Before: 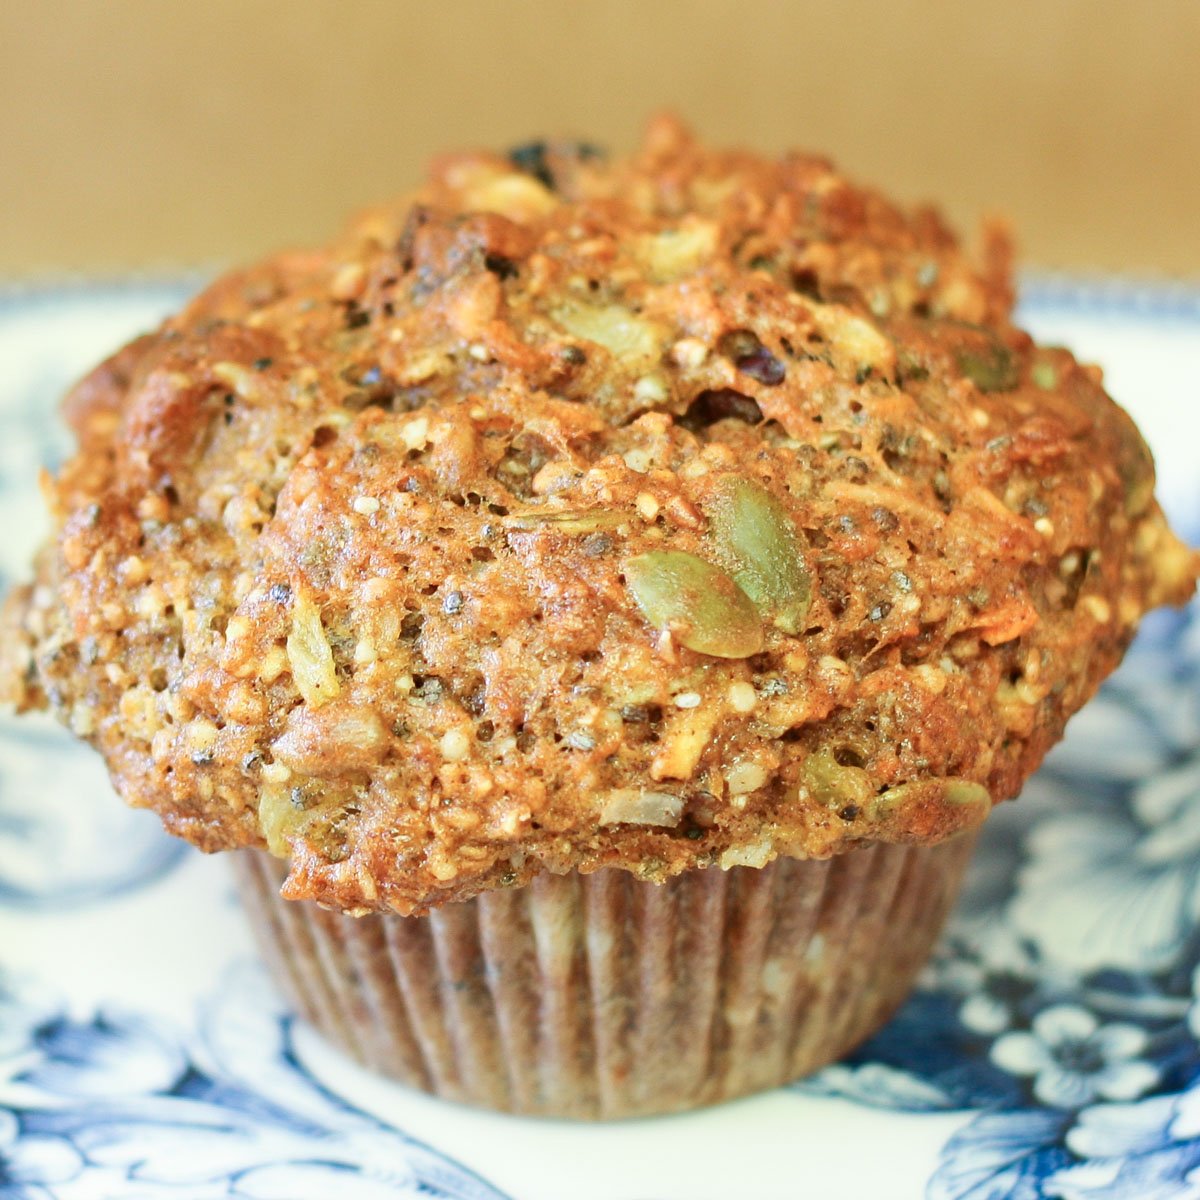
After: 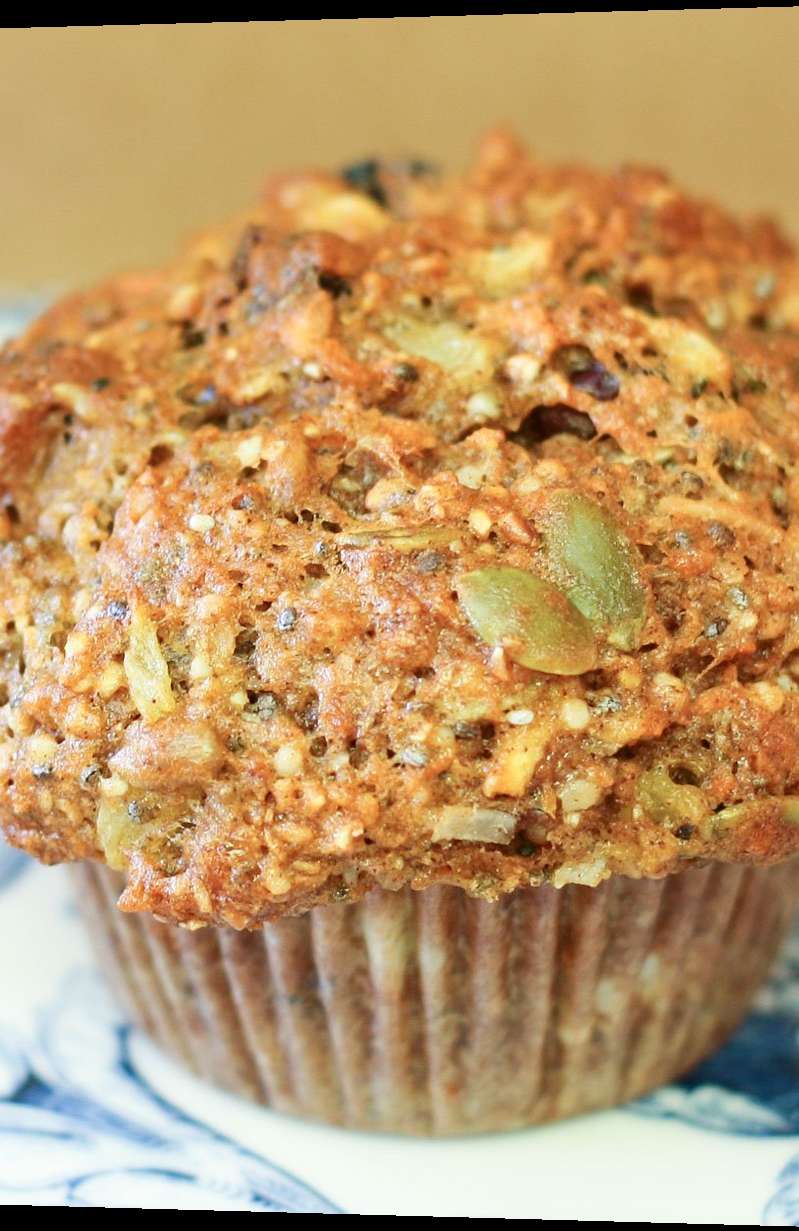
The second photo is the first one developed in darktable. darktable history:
rotate and perspective: lens shift (horizontal) -0.055, automatic cropping off
crop and rotate: left 12.648%, right 20.685%
